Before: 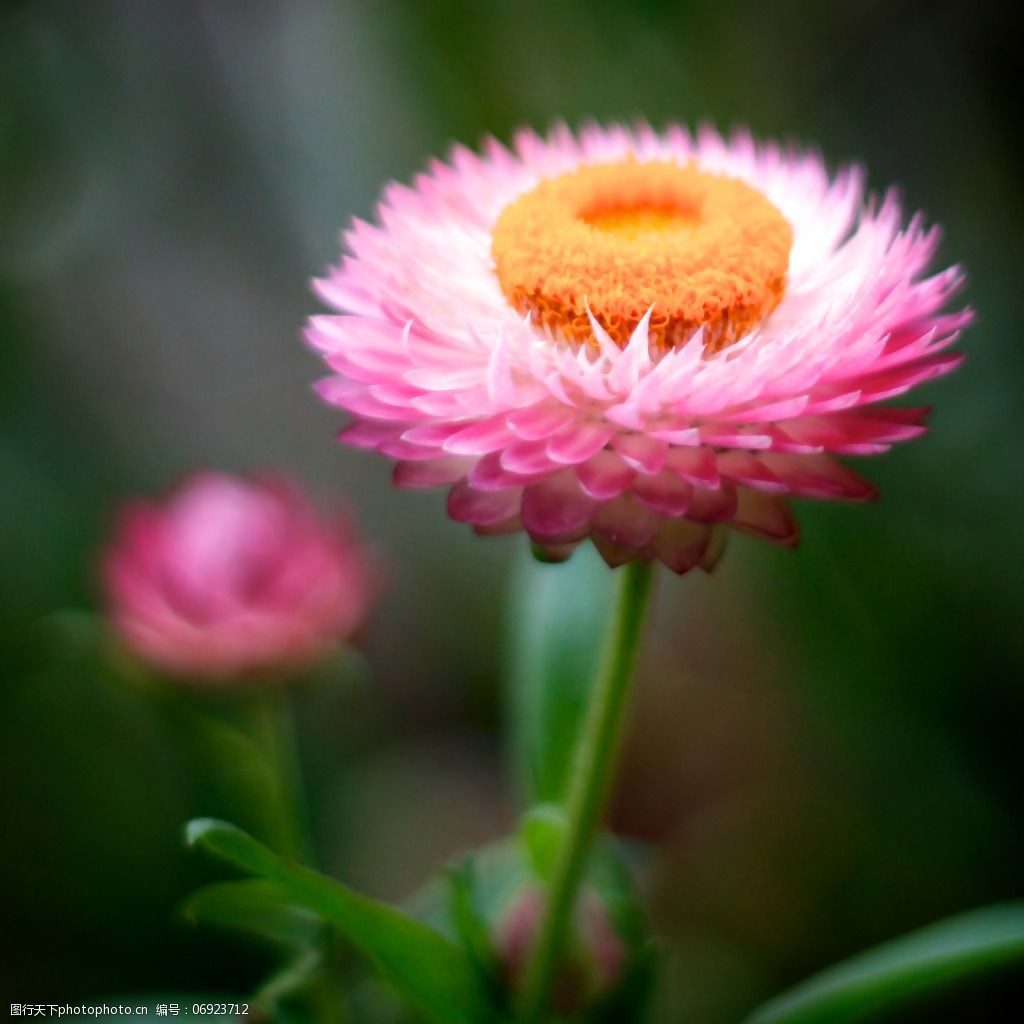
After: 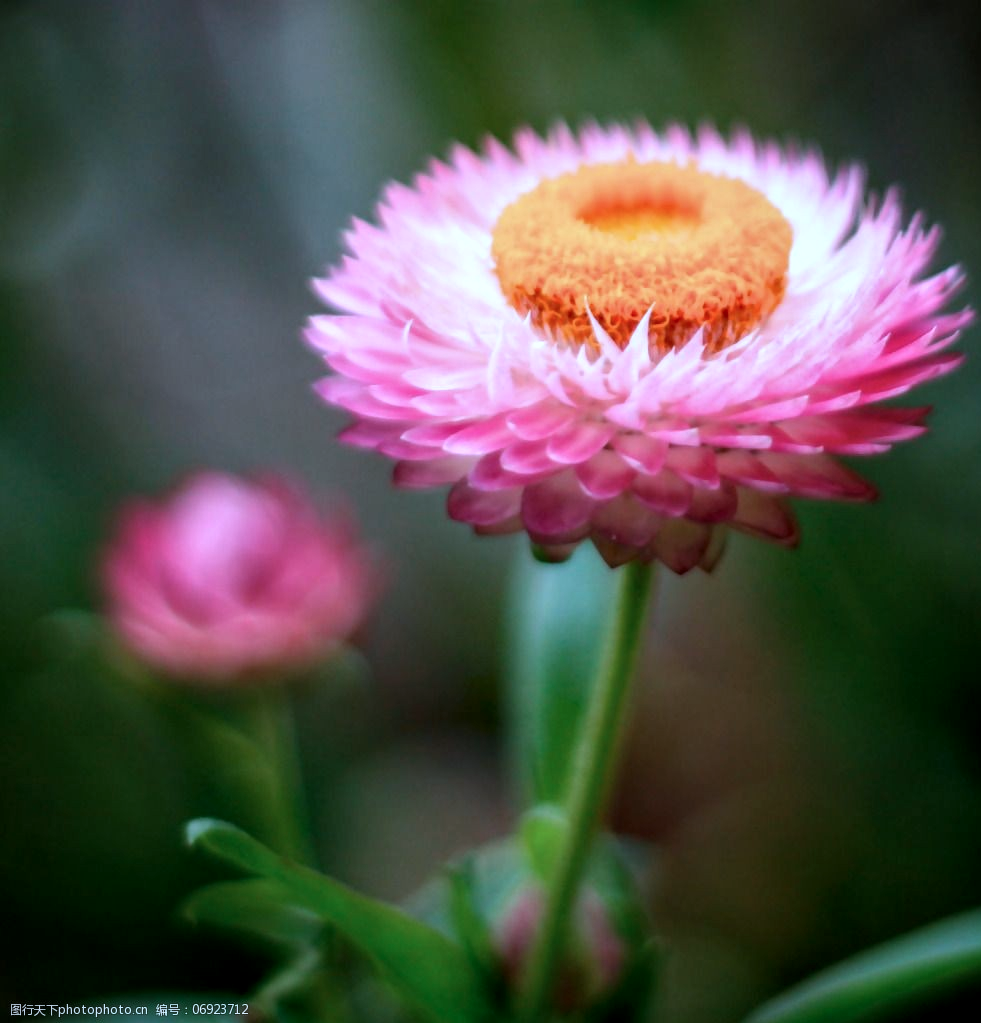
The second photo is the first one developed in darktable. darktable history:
color correction: highlights a* -2.24, highlights b* -18.1
crop: right 4.126%, bottom 0.031%
local contrast: on, module defaults
